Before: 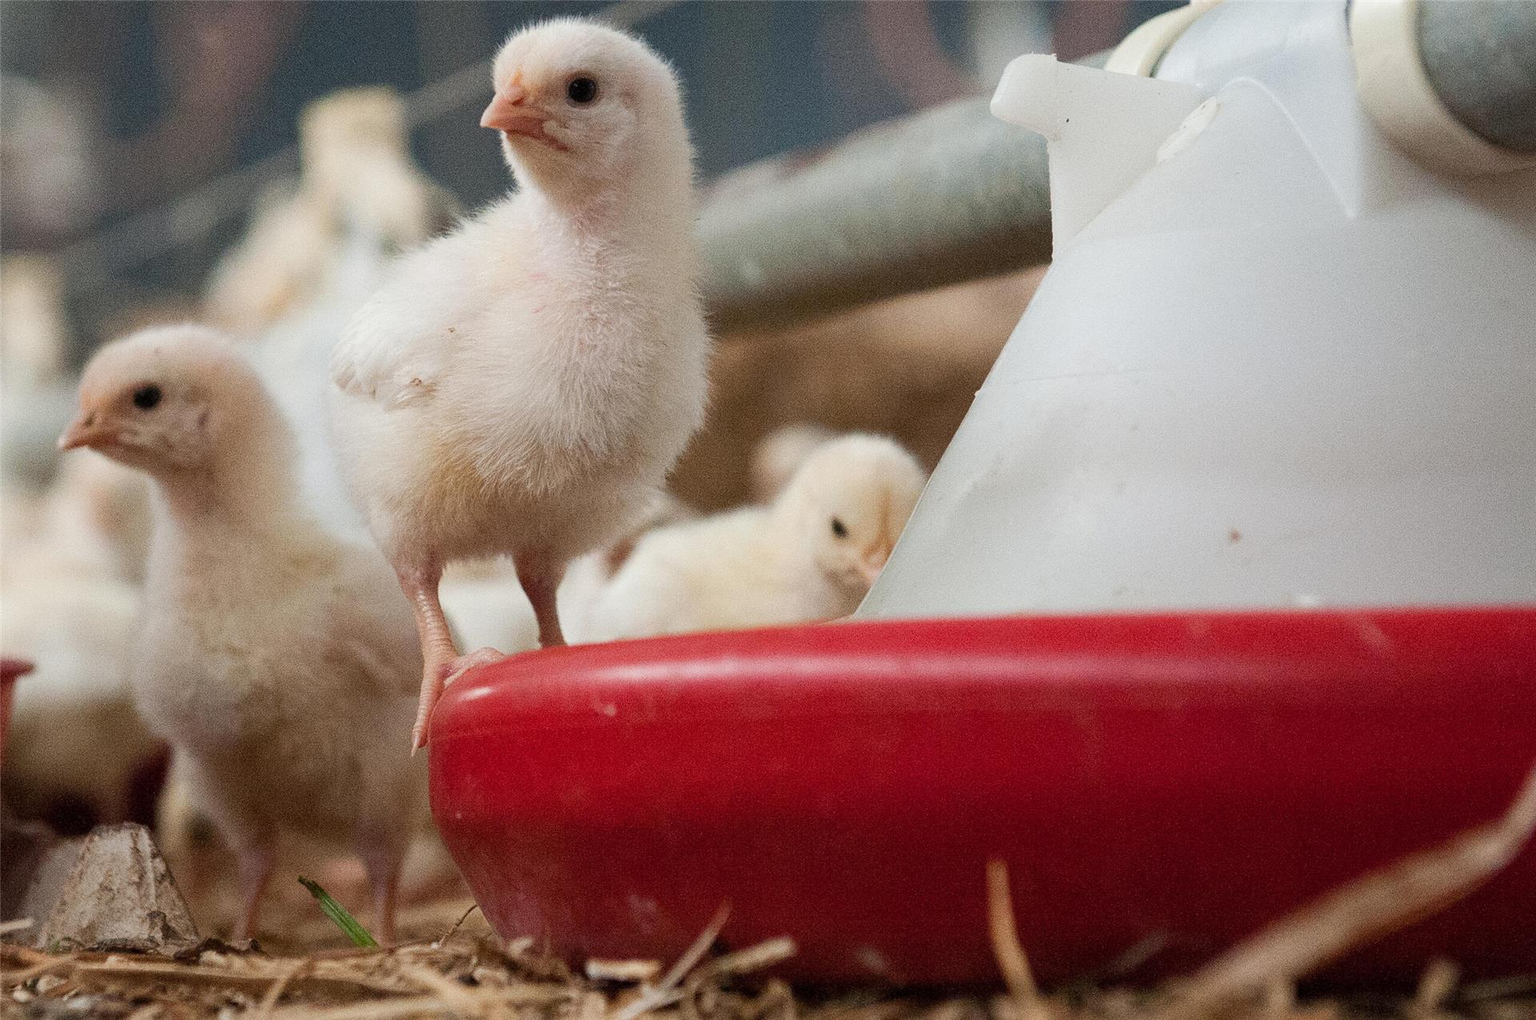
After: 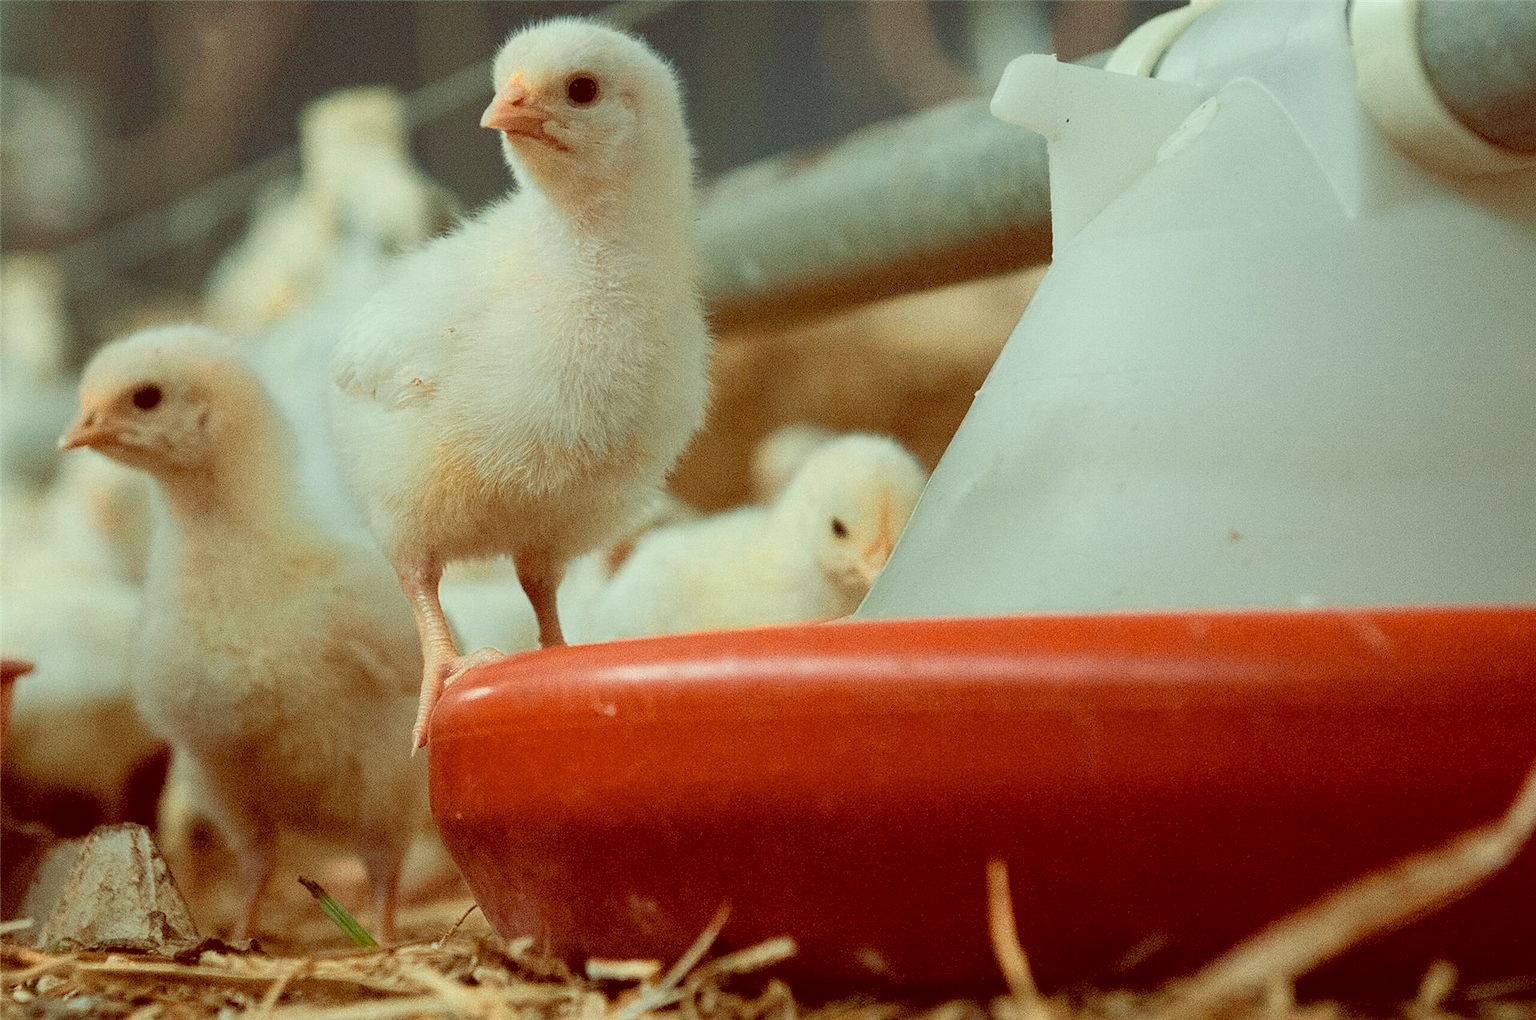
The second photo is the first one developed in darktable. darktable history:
color balance: lift [1, 1.015, 0.987, 0.985], gamma [1, 0.959, 1.042, 0.958], gain [0.927, 0.938, 1.072, 0.928], contrast 1.5%
color zones: curves: ch0 [(0.018, 0.548) (0.197, 0.654) (0.425, 0.447) (0.605, 0.658) (0.732, 0.579)]; ch1 [(0.105, 0.531) (0.224, 0.531) (0.386, 0.39) (0.618, 0.456) (0.732, 0.456) (0.956, 0.421)]; ch2 [(0.039, 0.583) (0.215, 0.465) (0.399, 0.544) (0.465, 0.548) (0.614, 0.447) (0.724, 0.43) (0.882, 0.623) (0.956, 0.632)]
